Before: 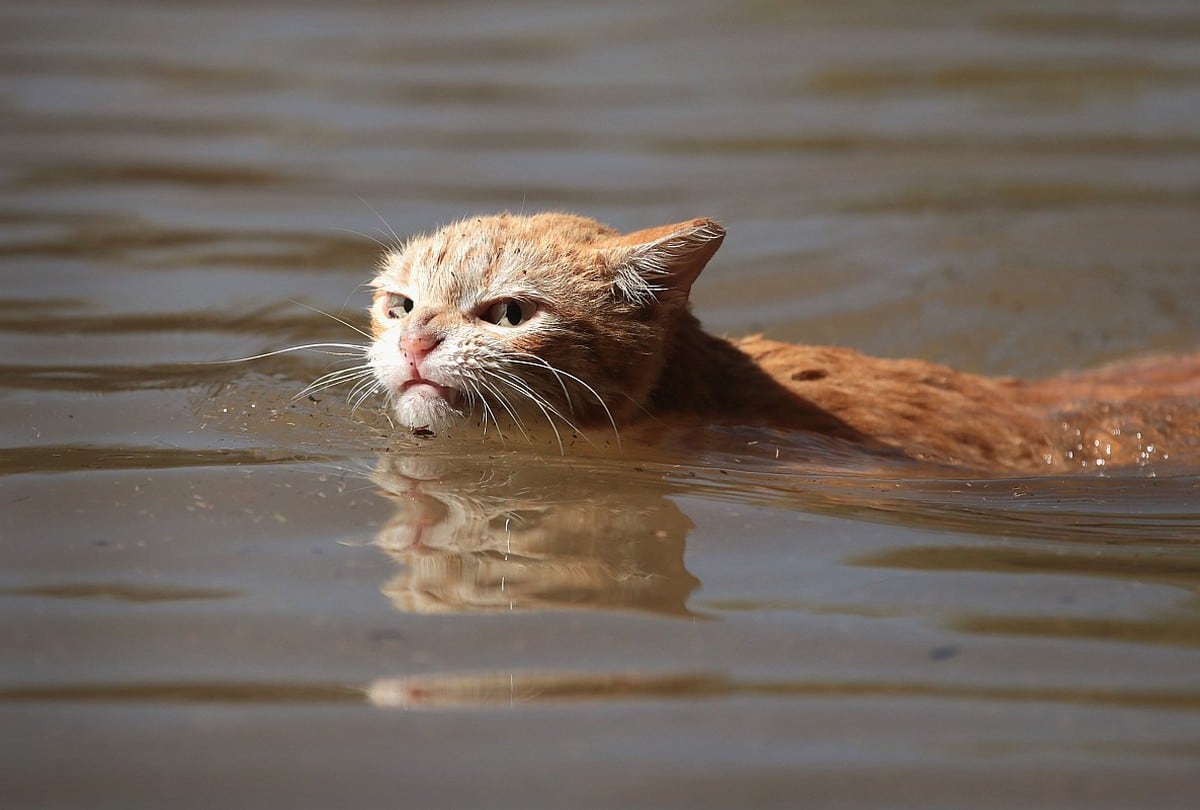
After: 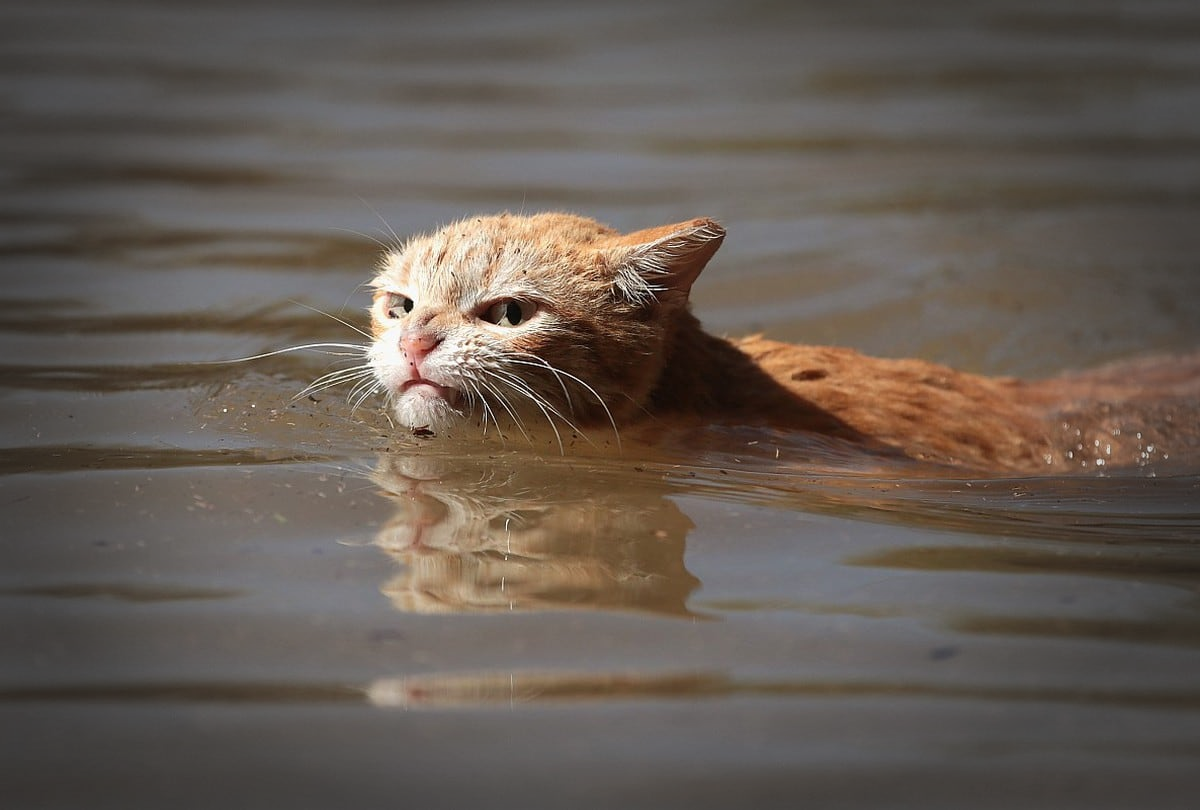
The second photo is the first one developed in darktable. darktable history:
vignetting: fall-off start 65.81%, fall-off radius 39.58%, automatic ratio true, width/height ratio 0.669
